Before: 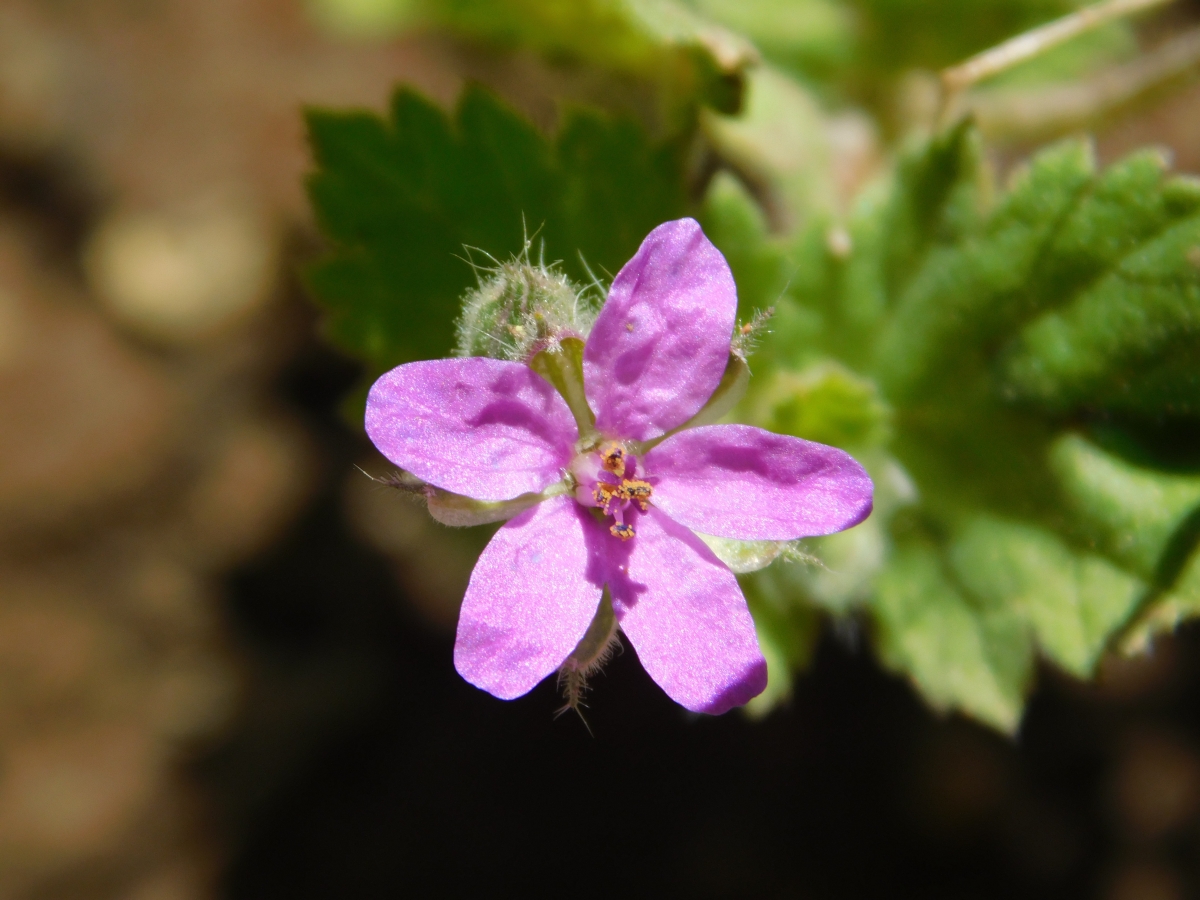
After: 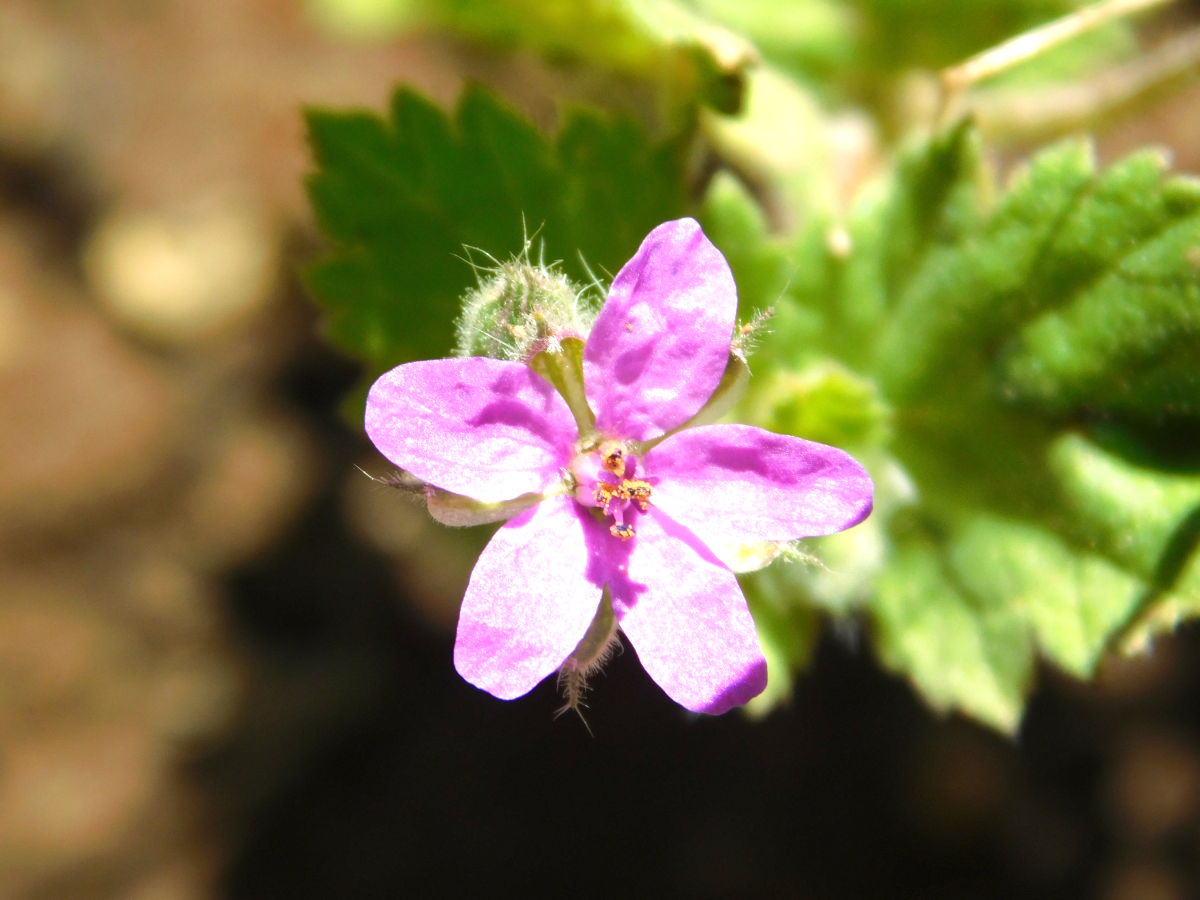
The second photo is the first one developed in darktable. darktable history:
exposure: black level correction 0, exposure 0.932 EV, compensate exposure bias true, compensate highlight preservation false
